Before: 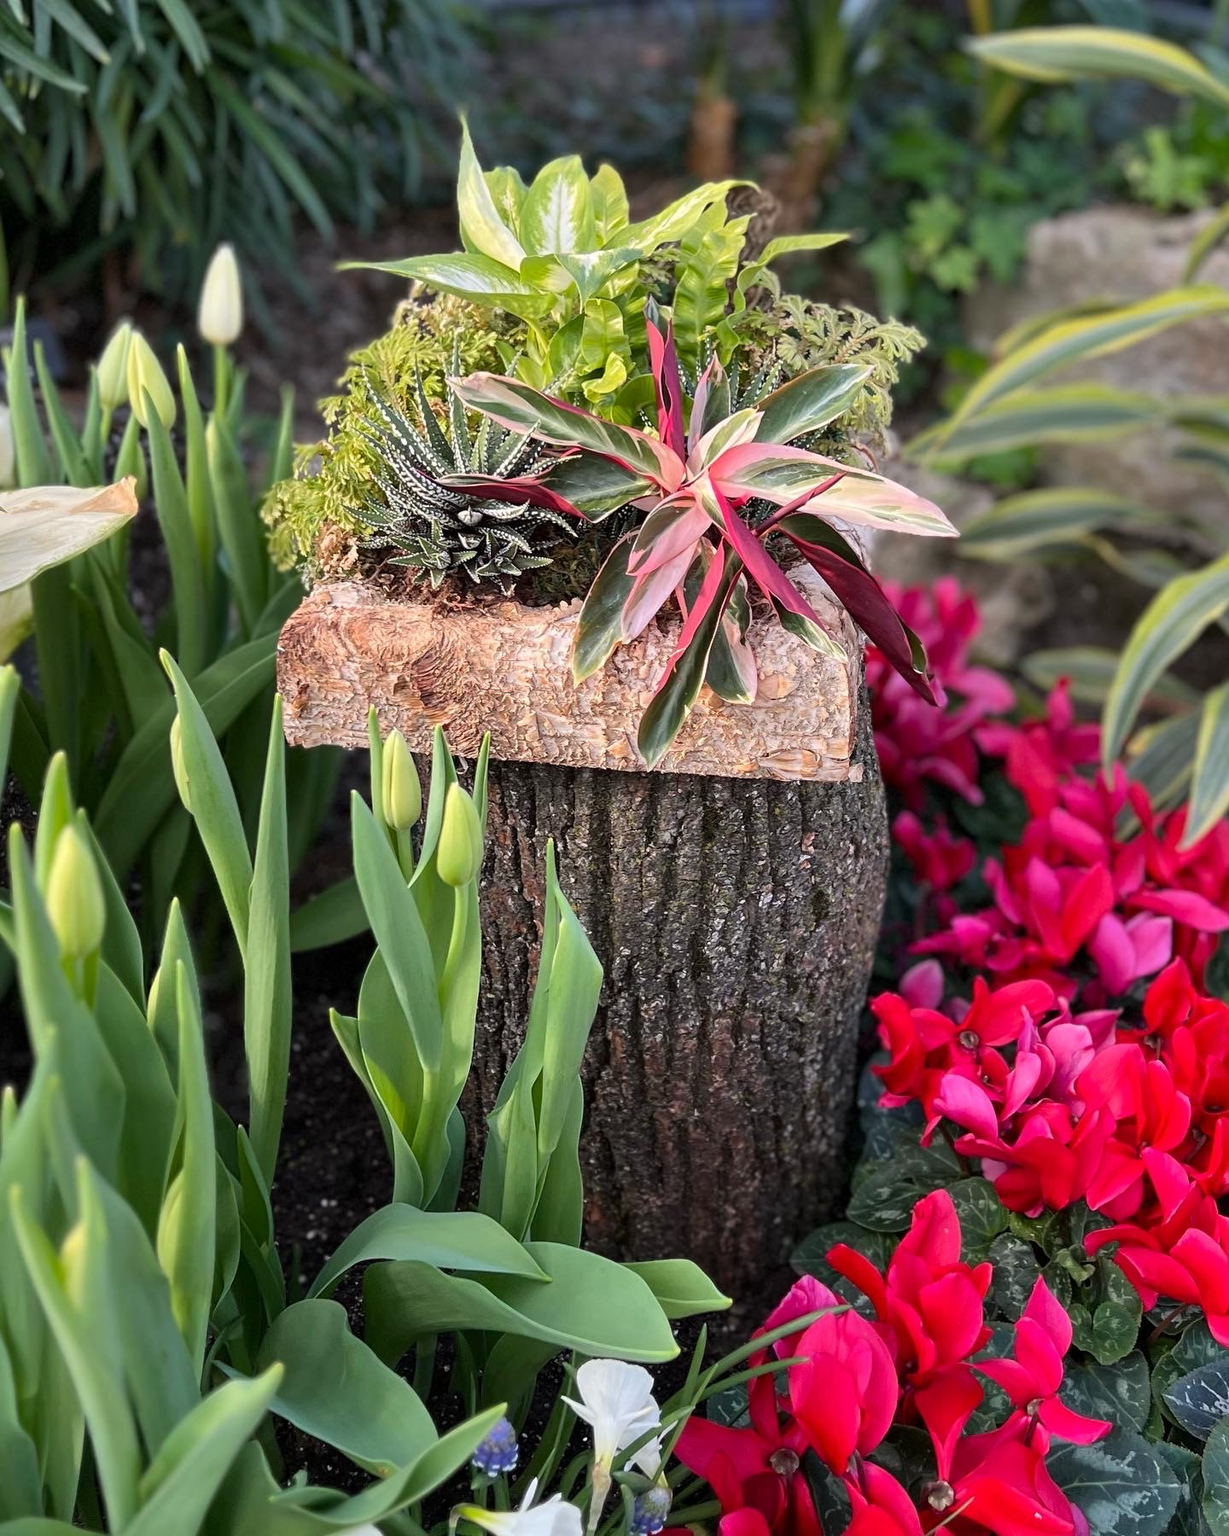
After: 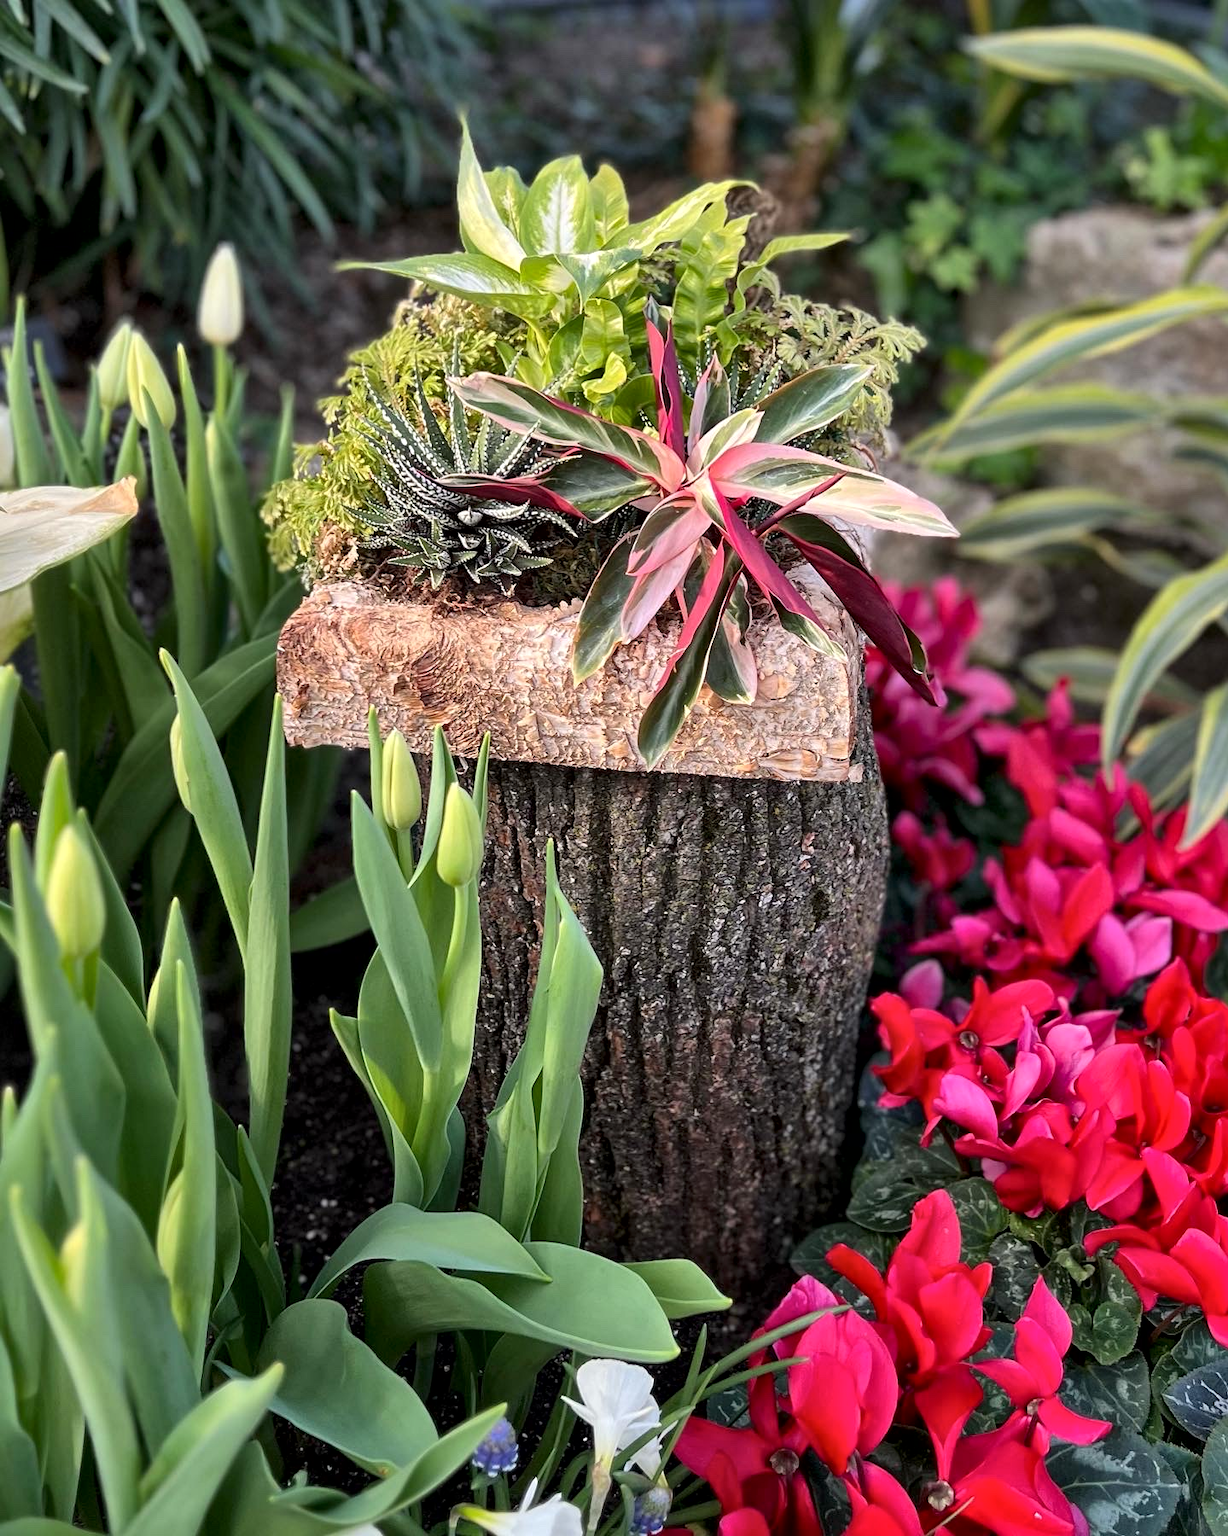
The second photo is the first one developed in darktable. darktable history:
local contrast: mode bilateral grid, contrast 20, coarseness 49, detail 148%, midtone range 0.2
